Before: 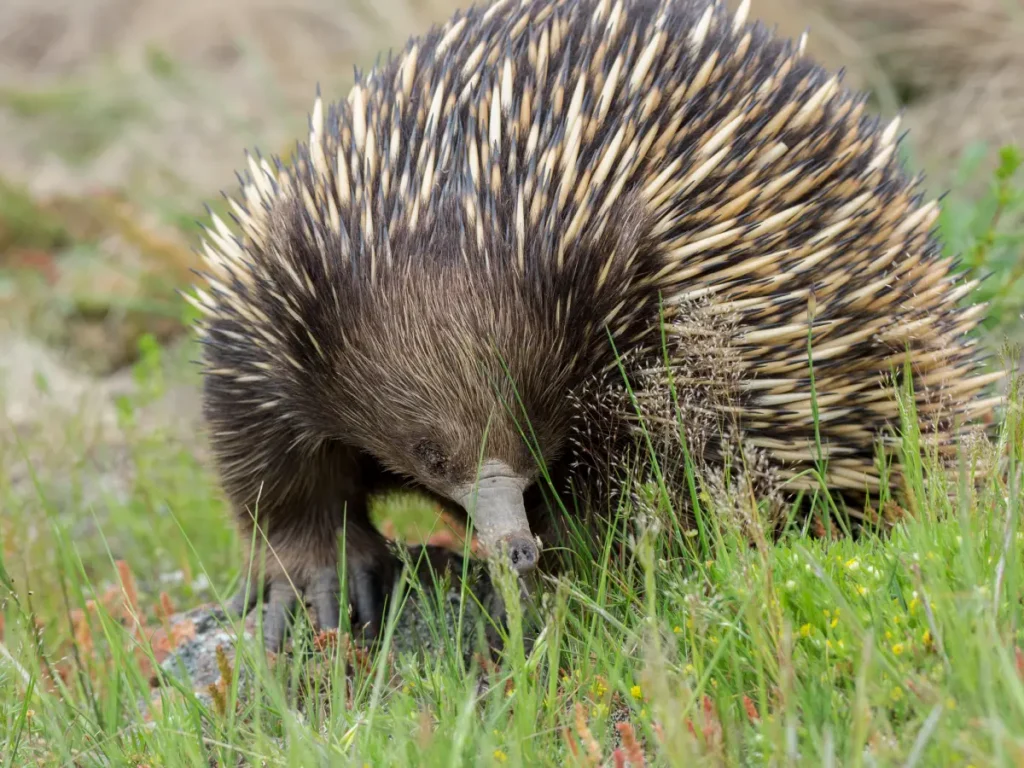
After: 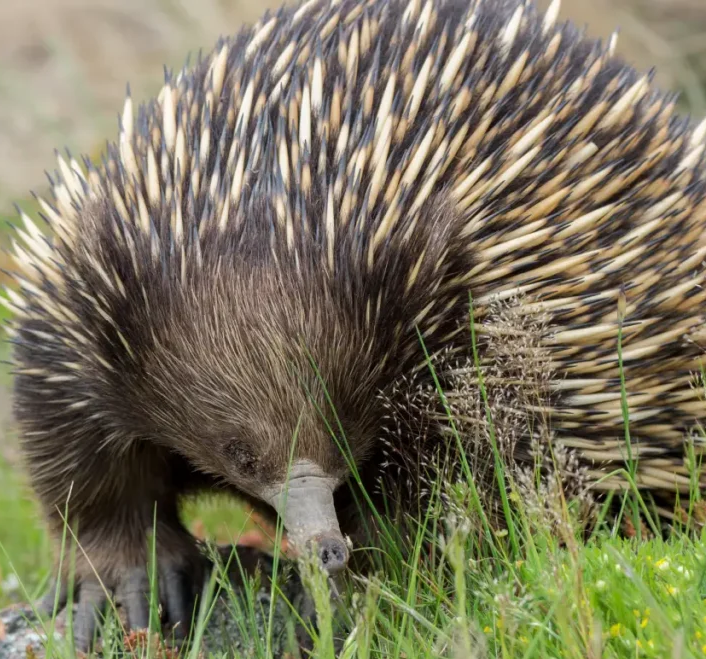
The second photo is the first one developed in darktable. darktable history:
crop: left 18.652%, right 12.377%, bottom 14.118%
